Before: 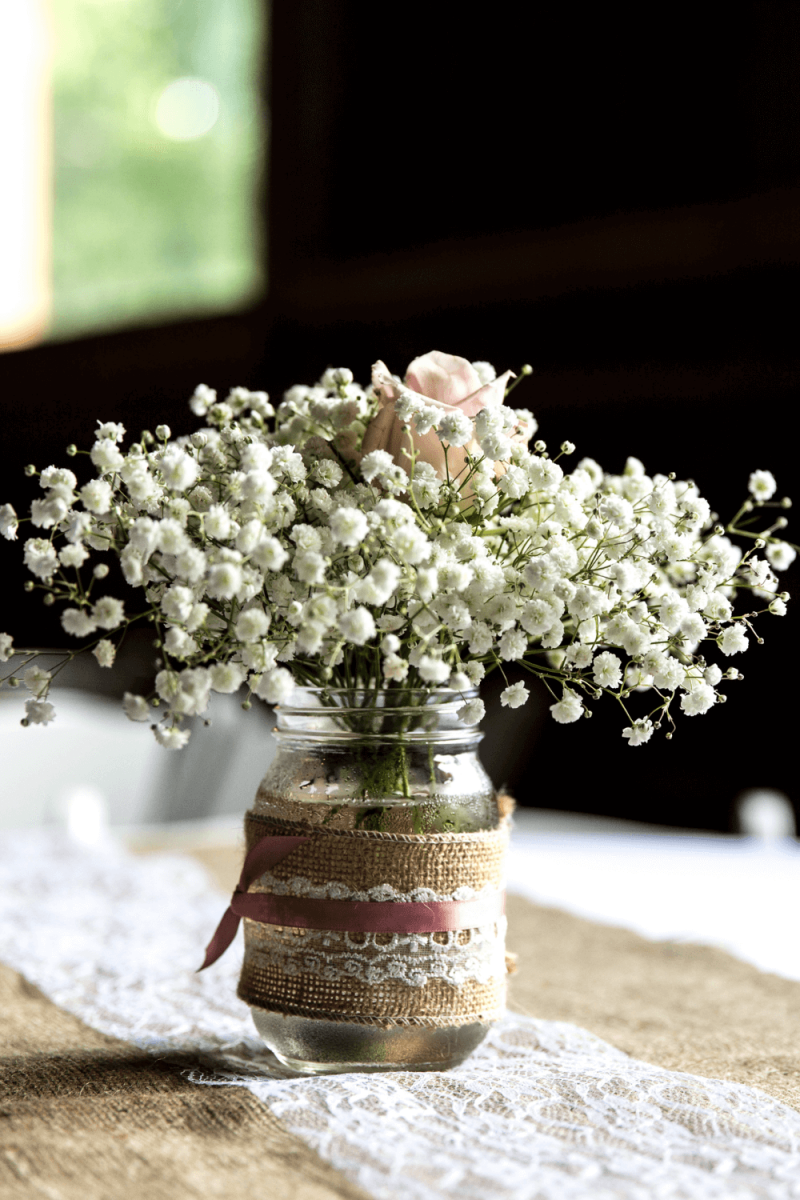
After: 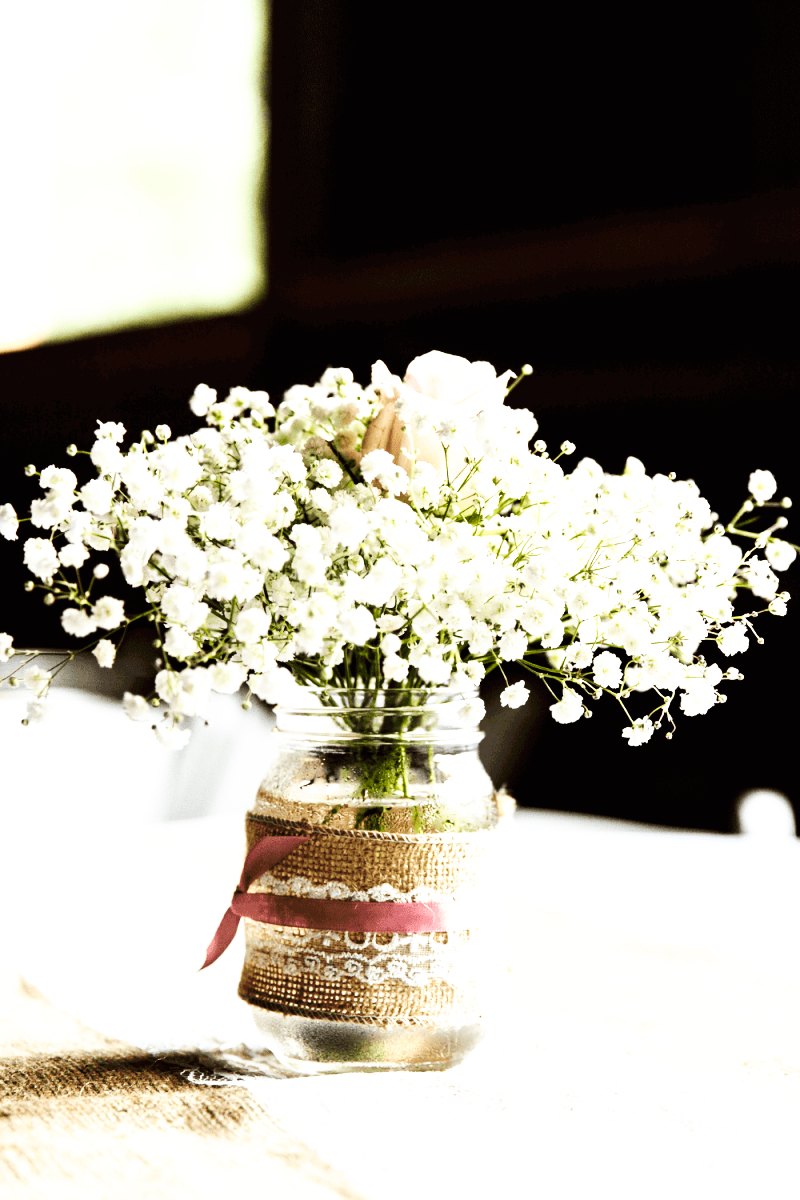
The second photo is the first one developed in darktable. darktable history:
levels: levels [0, 0.498, 1]
exposure: exposure 0.939 EV, compensate exposure bias true, compensate highlight preservation false
base curve: curves: ch0 [(0, 0) (0.007, 0.004) (0.027, 0.03) (0.046, 0.07) (0.207, 0.54) (0.442, 0.872) (0.673, 0.972) (1, 1)], preserve colors none
